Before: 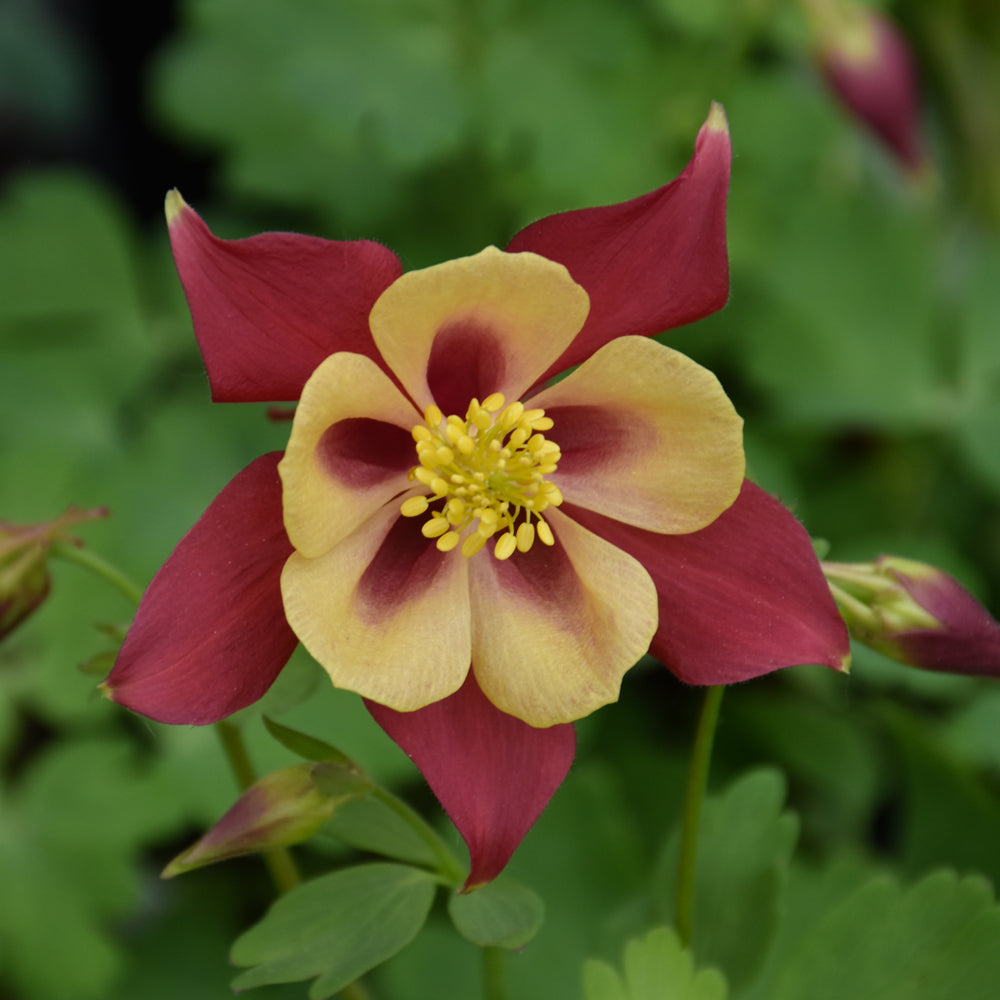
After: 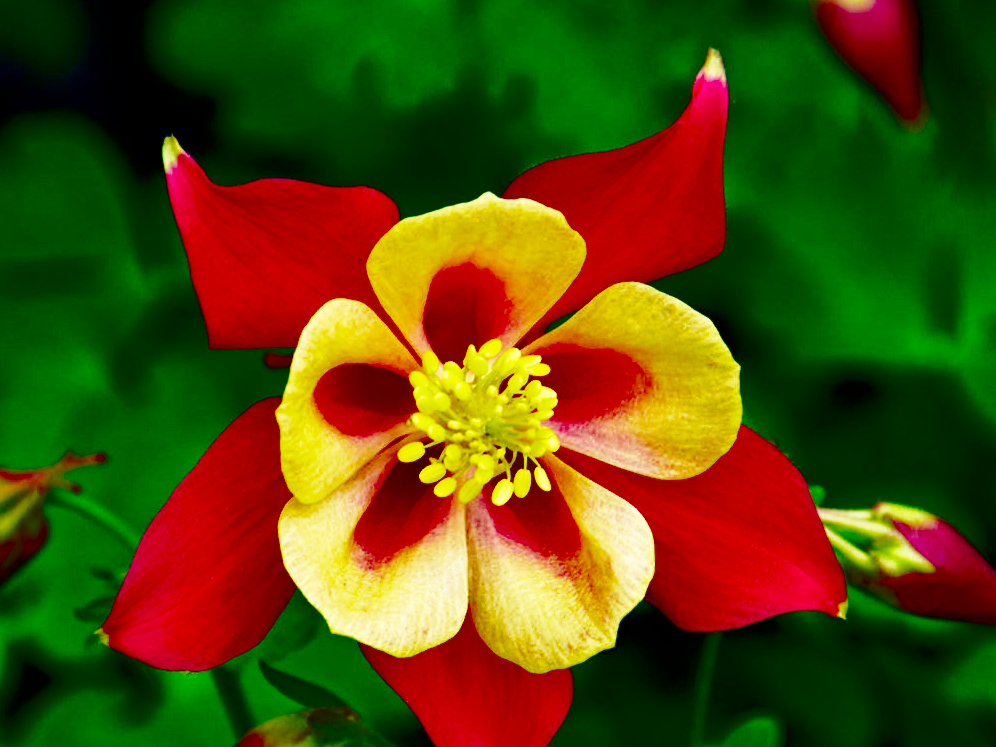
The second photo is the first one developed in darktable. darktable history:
crop: left 0.387%, top 5.469%, bottom 19.809%
vignetting: fall-off start 116.67%, fall-off radius 59.26%, brightness -0.31, saturation -0.056
contrast brightness saturation: brightness -1, saturation 1
haze removal: strength 0.4, distance 0.22, compatibility mode true, adaptive false
base curve: curves: ch0 [(0, 0) (0.007, 0.004) (0.027, 0.03) (0.046, 0.07) (0.207, 0.54) (0.442, 0.872) (0.673, 0.972) (1, 1)], preserve colors none
shadows and highlights: shadows 22.7, highlights -48.71, soften with gaussian
exposure: exposure 0.367 EV, compensate highlight preservation false
